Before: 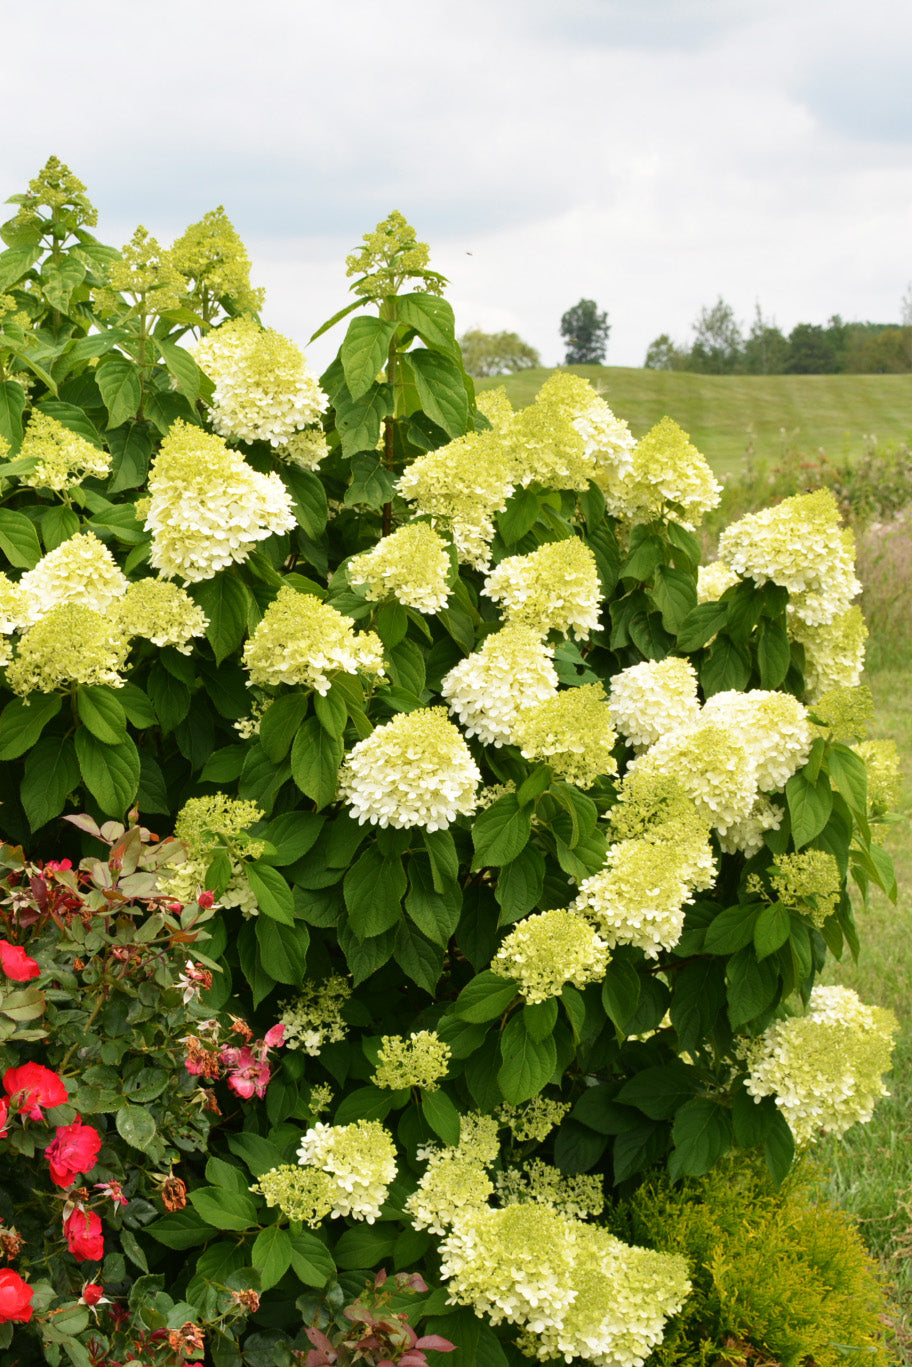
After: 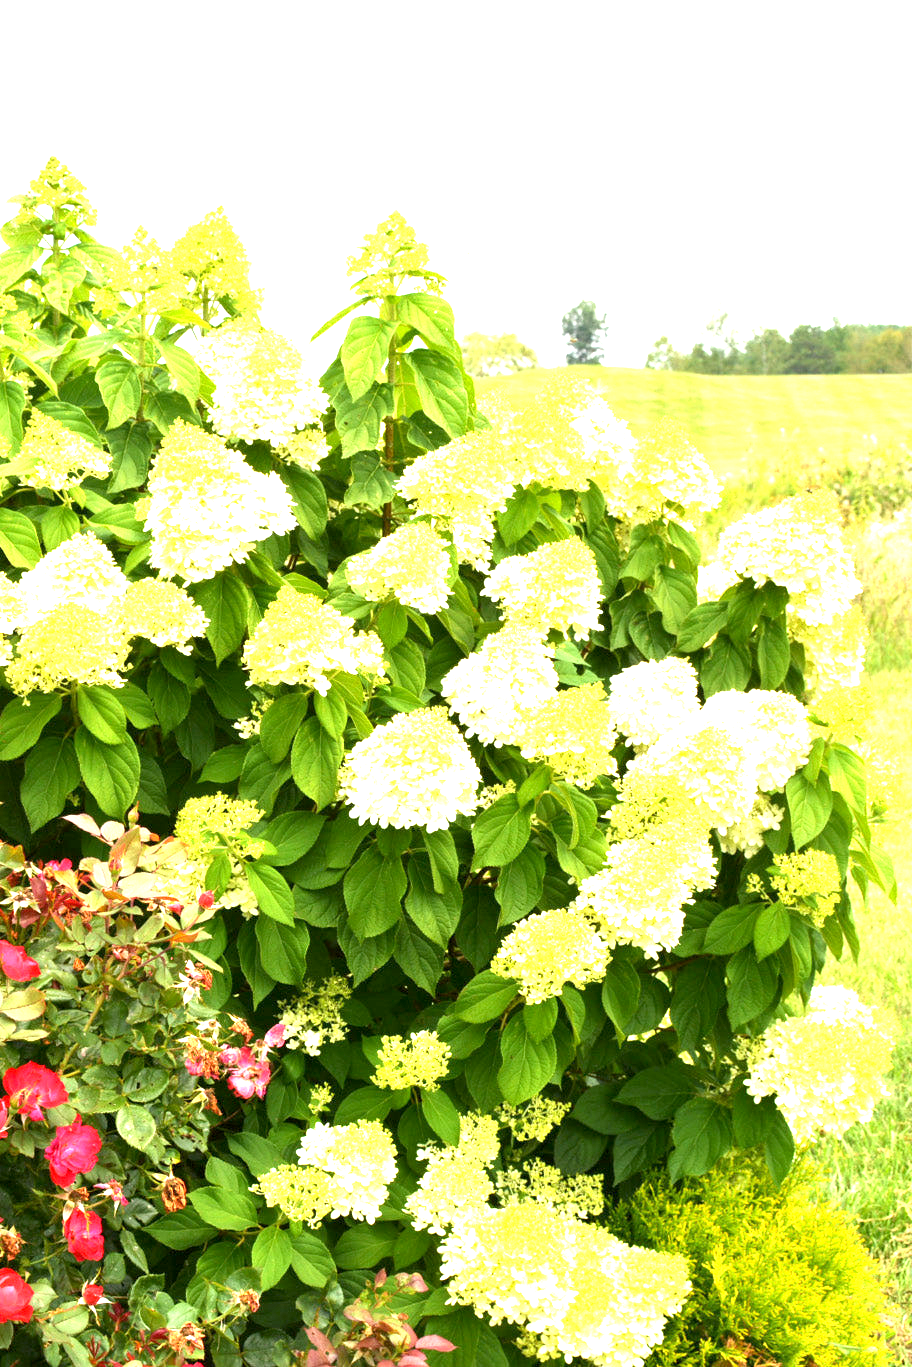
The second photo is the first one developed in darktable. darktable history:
exposure: black level correction 0.001, exposure 1.84 EV, compensate highlight preservation false
